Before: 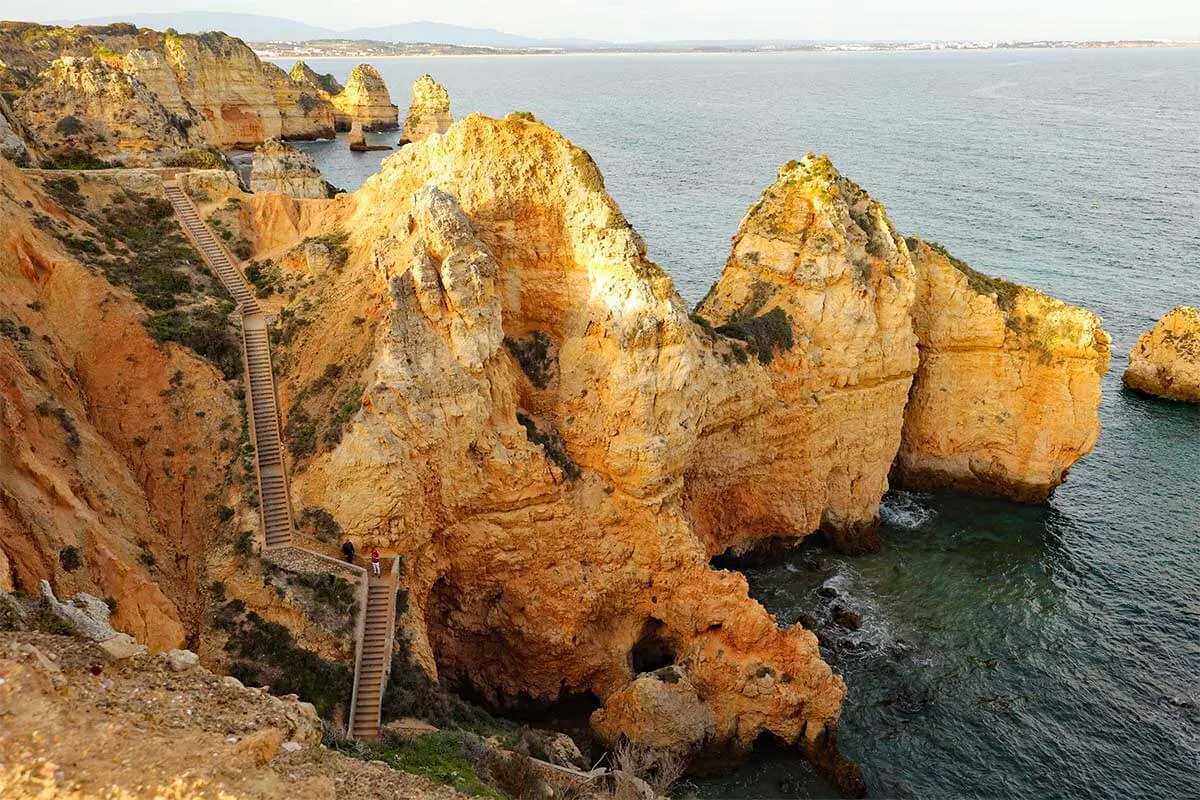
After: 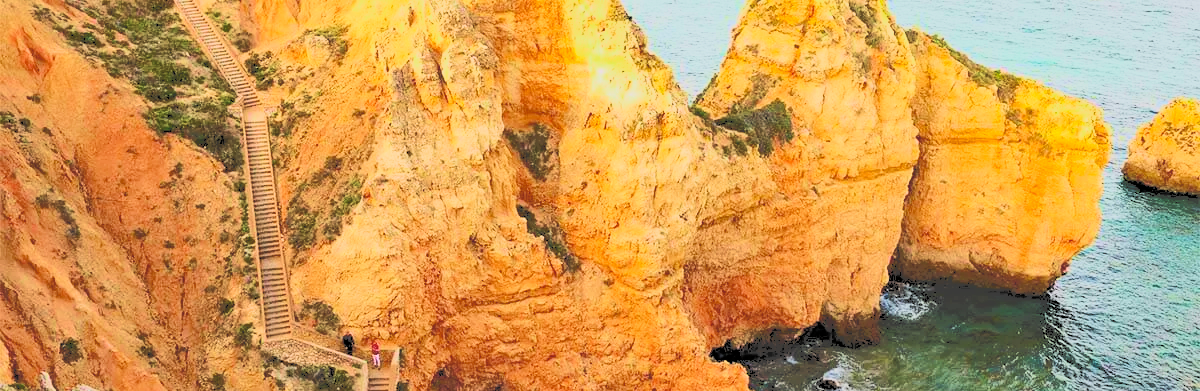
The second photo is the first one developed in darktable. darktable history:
exposure: black level correction 0, exposure 0.879 EV, compensate highlight preservation false
filmic rgb: middle gray luminance 3.45%, black relative exposure -5.88 EV, white relative exposure 6.37 EV, dynamic range scaling 22.09%, target black luminance 0%, hardness 2.32, latitude 45.79%, contrast 0.787, highlights saturation mix 99.43%, shadows ↔ highlights balance 0.159%
crop and rotate: top 26.163%, bottom 24.927%
contrast brightness saturation: contrast 0.215, brightness -0.104, saturation 0.21
velvia: strength 45.25%
tone curve: curves: ch0 [(0, 0) (0.003, 0.202) (0.011, 0.205) (0.025, 0.222) (0.044, 0.258) (0.069, 0.298) (0.1, 0.321) (0.136, 0.333) (0.177, 0.38) (0.224, 0.439) (0.277, 0.51) (0.335, 0.594) (0.399, 0.675) (0.468, 0.743) (0.543, 0.805) (0.623, 0.861) (0.709, 0.905) (0.801, 0.931) (0.898, 0.941) (1, 1)], color space Lab, independent channels, preserve colors none
shadows and highlights: on, module defaults
